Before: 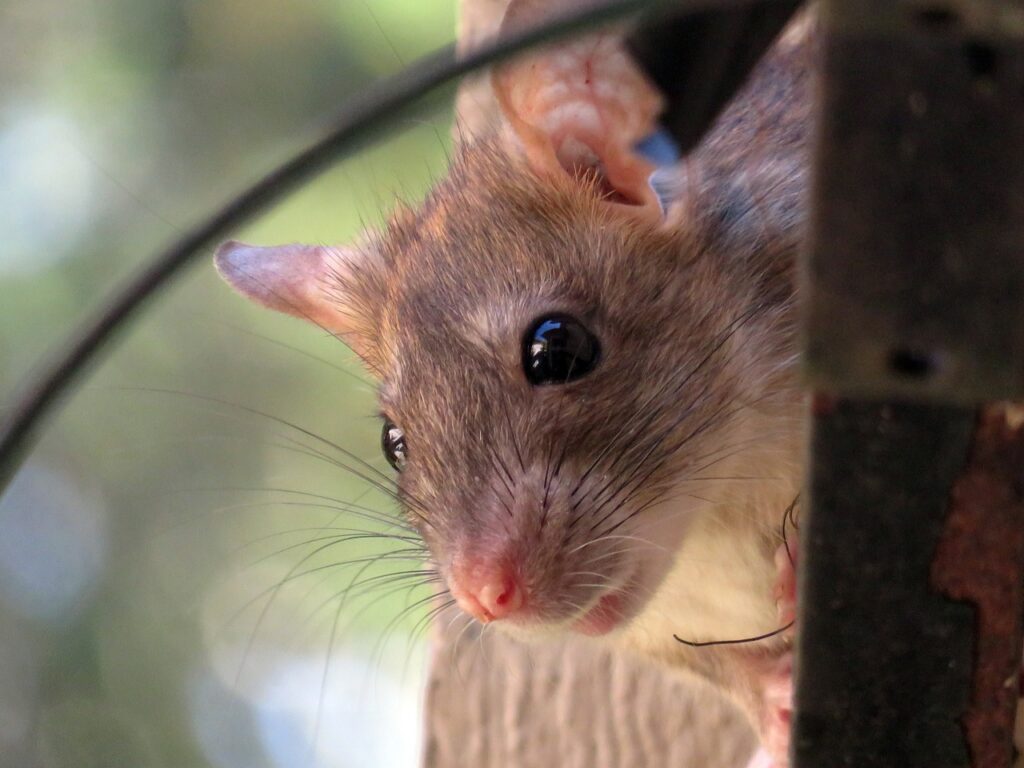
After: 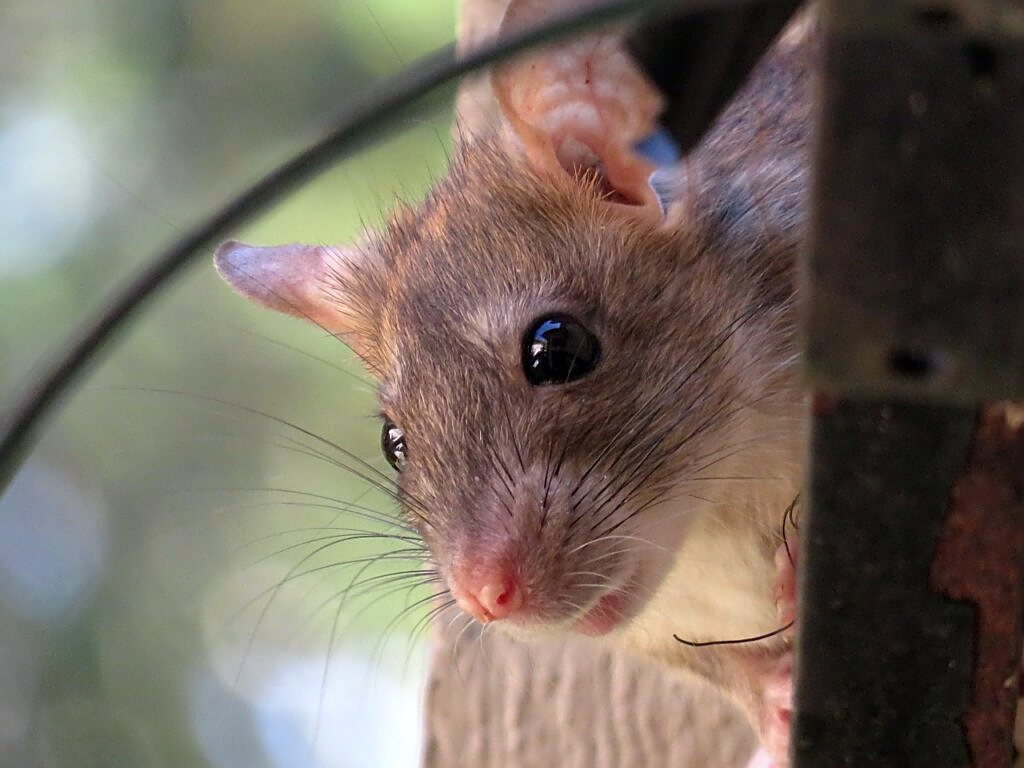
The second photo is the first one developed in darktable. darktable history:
sharpen: on, module defaults
white balance: red 0.983, blue 1.036
